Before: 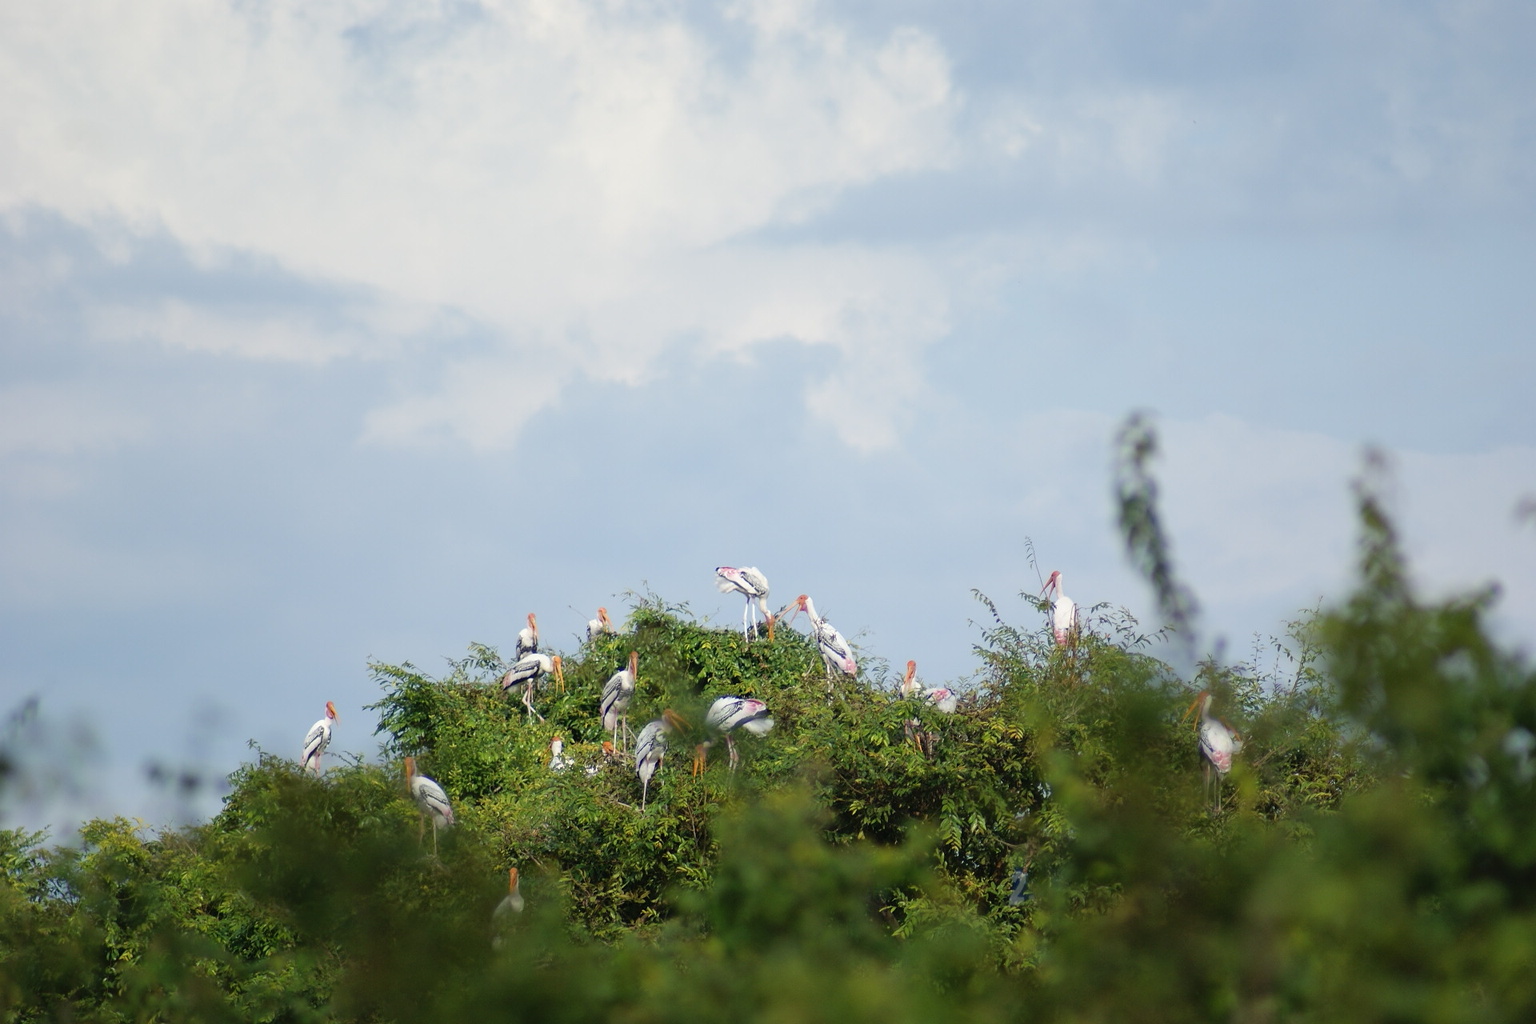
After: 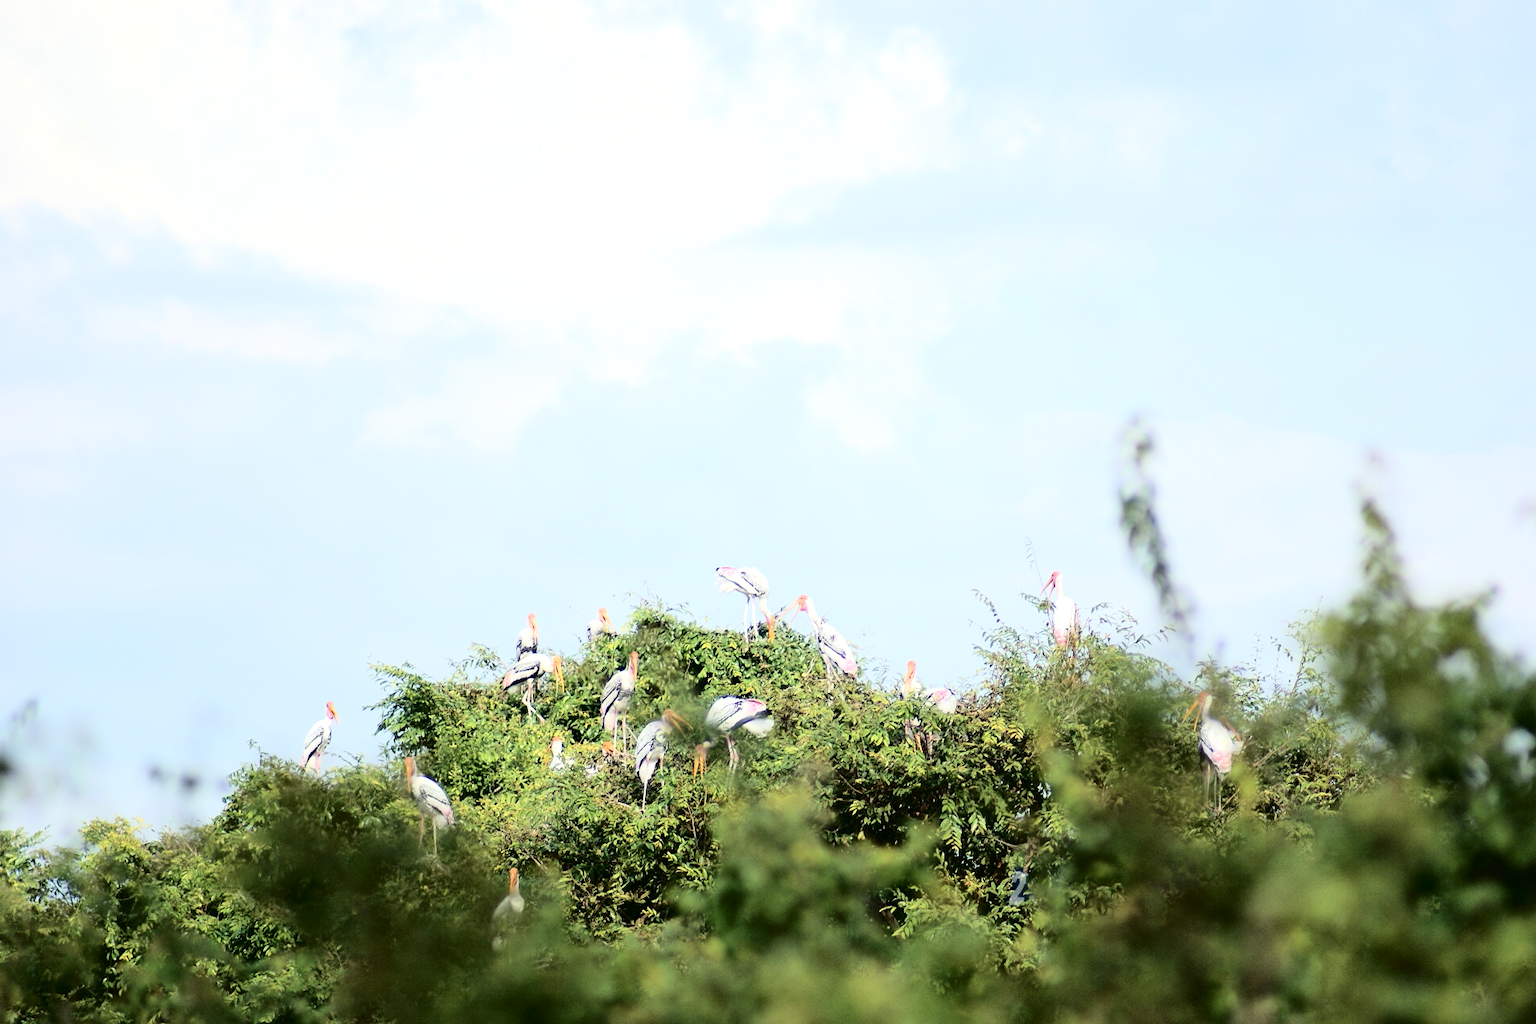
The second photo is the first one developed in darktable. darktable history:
tone curve: curves: ch0 [(0, 0) (0.003, 0.001) (0.011, 0.004) (0.025, 0.009) (0.044, 0.016) (0.069, 0.025) (0.1, 0.036) (0.136, 0.059) (0.177, 0.103) (0.224, 0.175) (0.277, 0.274) (0.335, 0.395) (0.399, 0.52) (0.468, 0.635) (0.543, 0.733) (0.623, 0.817) (0.709, 0.888) (0.801, 0.93) (0.898, 0.964) (1, 1)], color space Lab, independent channels, preserve colors none
exposure: black level correction 0.001, exposure 0.5 EV, compensate exposure bias true, compensate highlight preservation false
